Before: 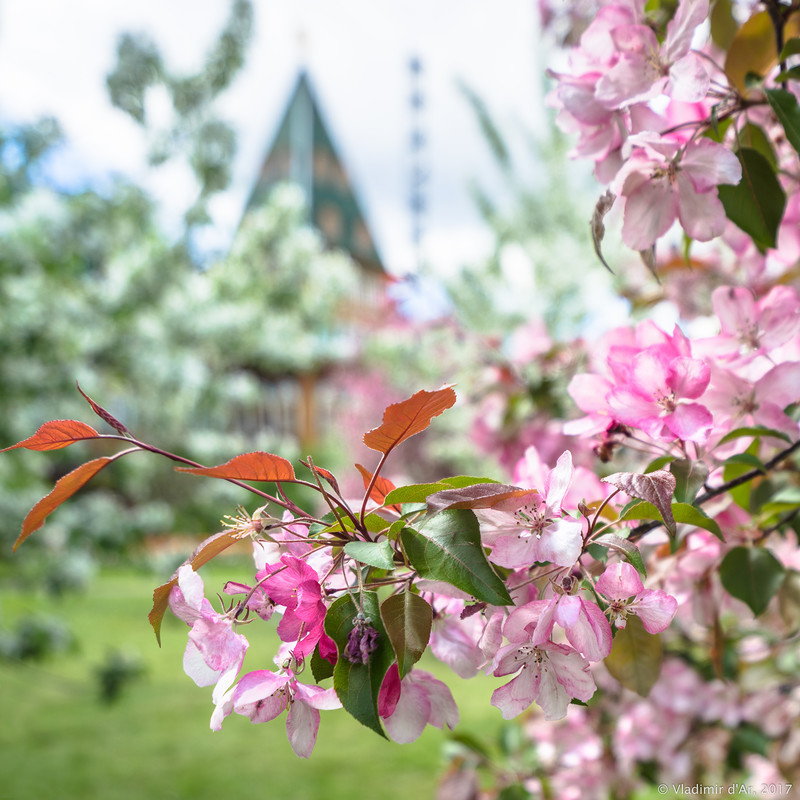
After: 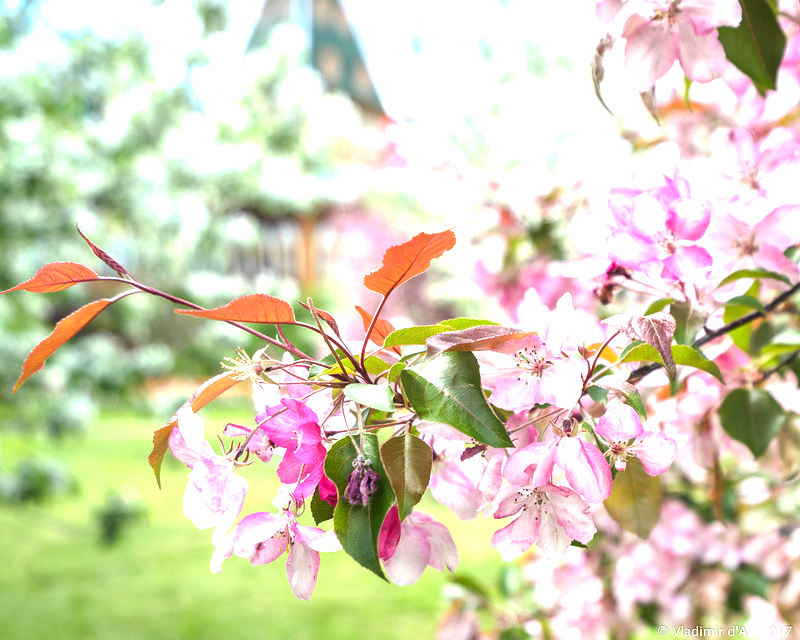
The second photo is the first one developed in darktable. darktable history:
crop and rotate: top 19.998%
exposure: exposure 1.15 EV, compensate highlight preservation false
